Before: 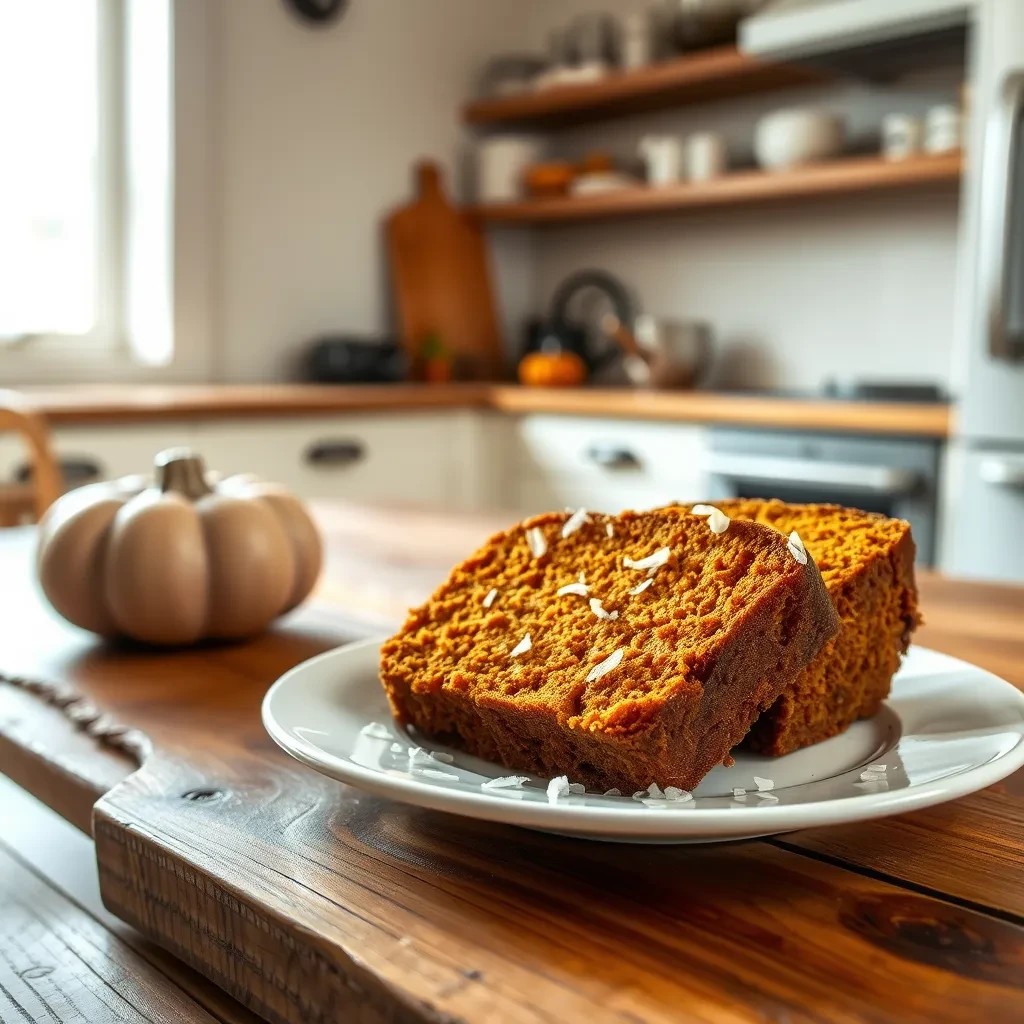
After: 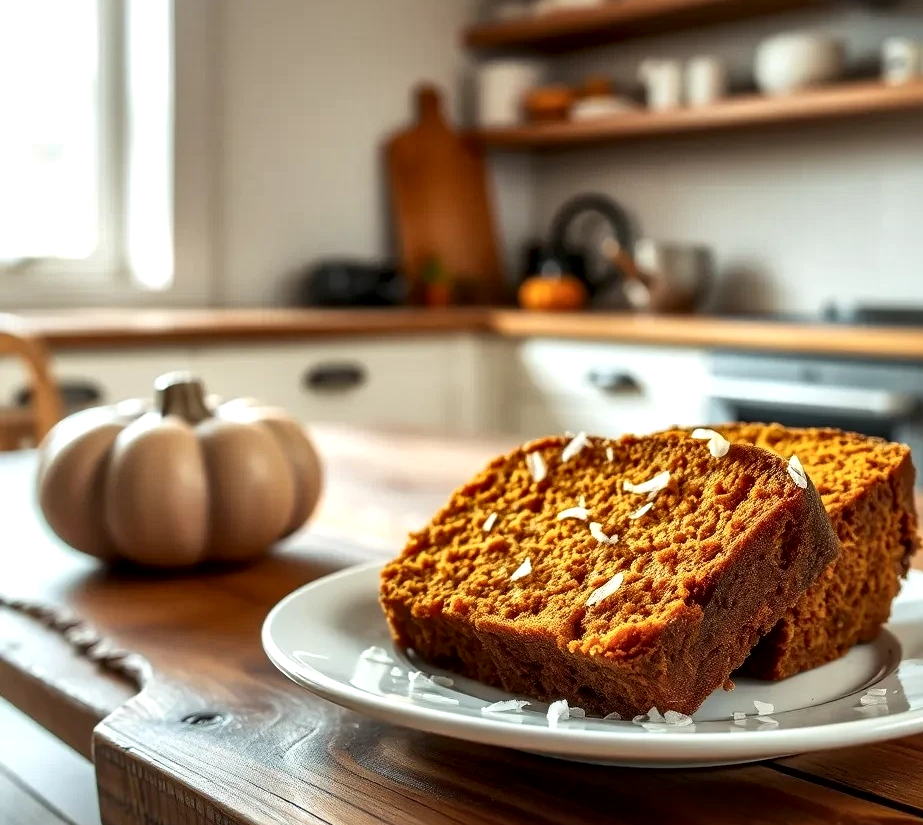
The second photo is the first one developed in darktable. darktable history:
local contrast: mode bilateral grid, contrast 25, coarseness 47, detail 152%, midtone range 0.2
crop: top 7.443%, right 9.779%, bottom 11.968%
